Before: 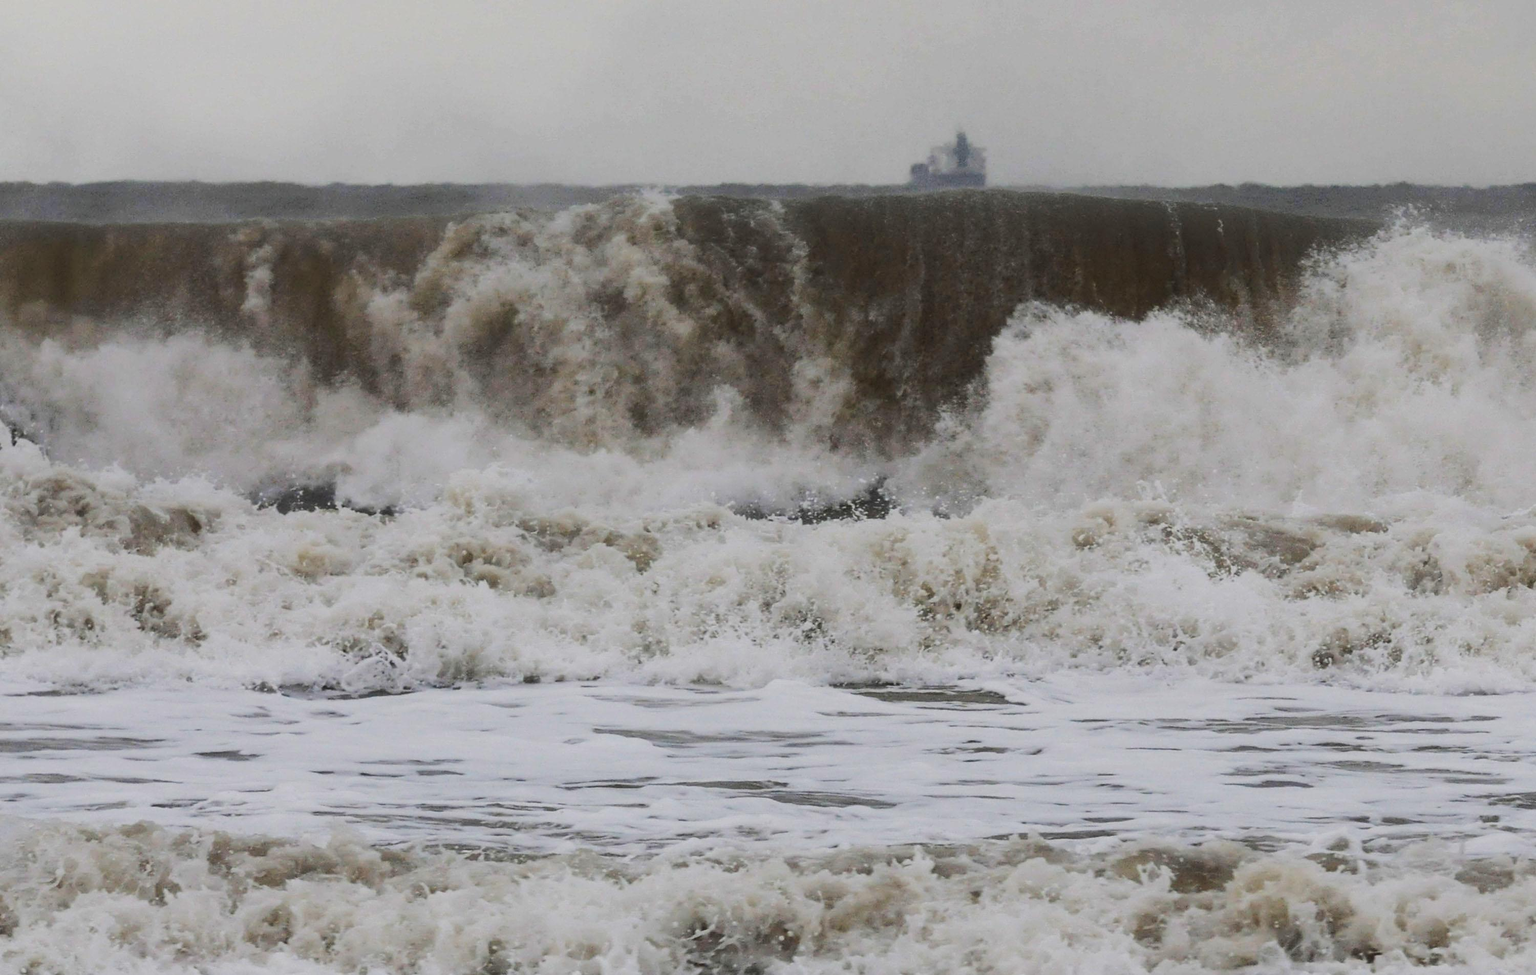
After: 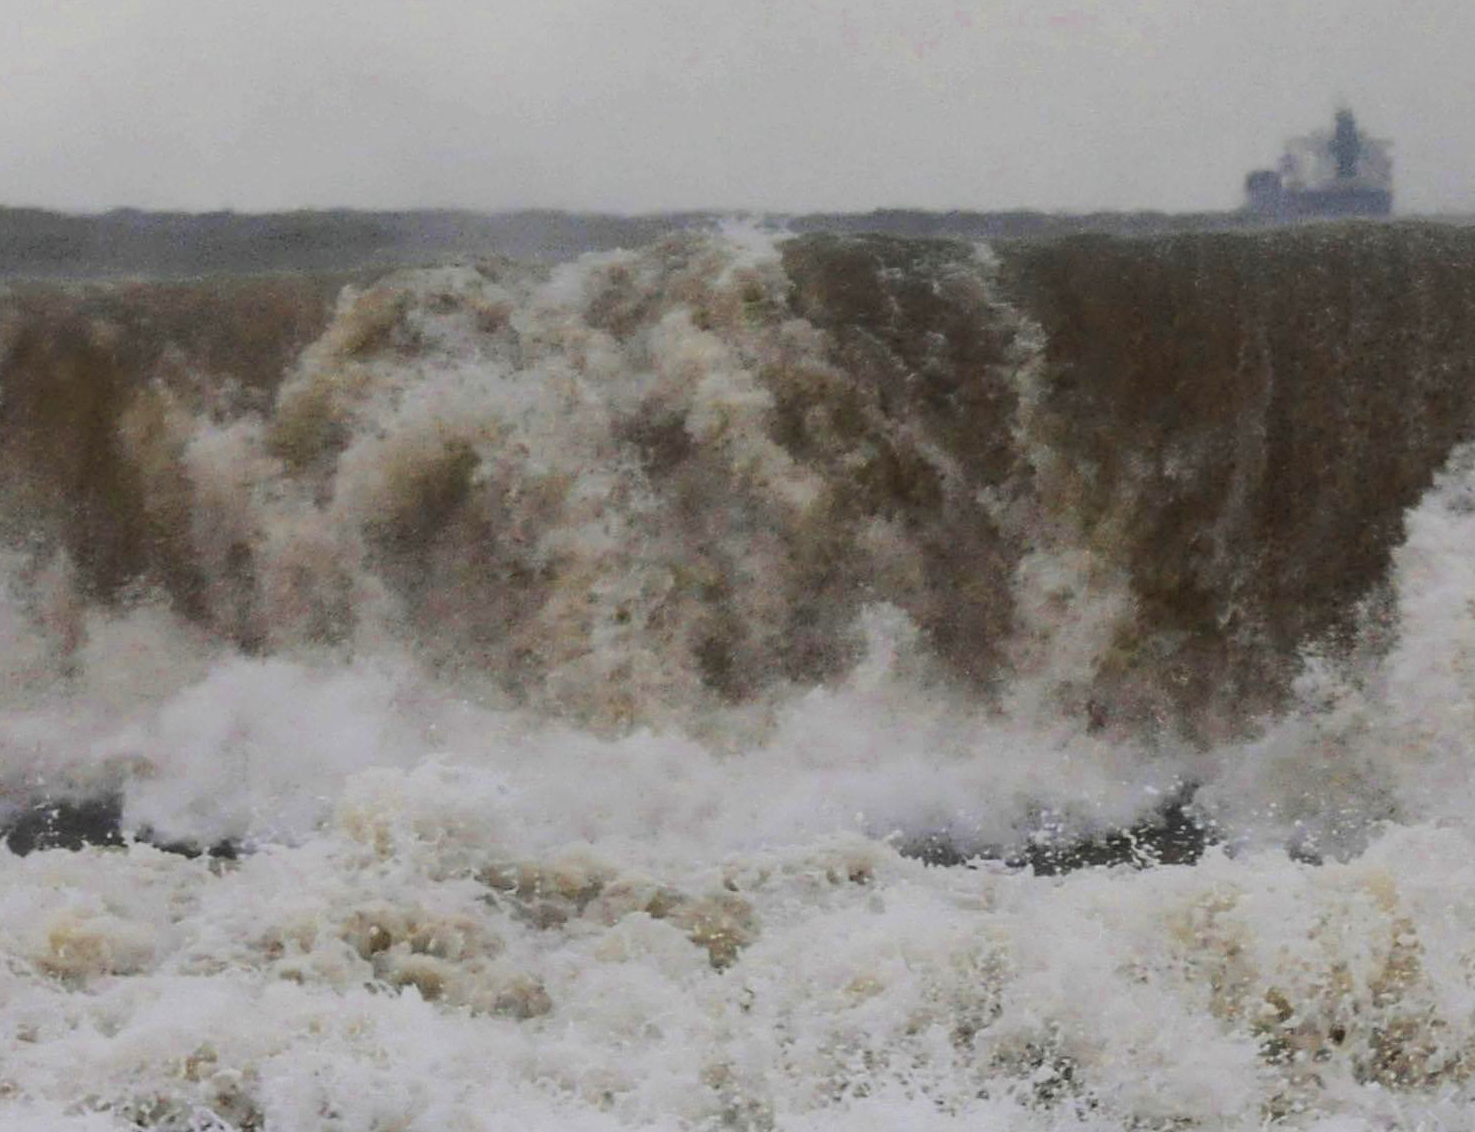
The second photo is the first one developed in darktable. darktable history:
crop: left 17.78%, top 7.861%, right 33.035%, bottom 32.668%
color zones: curves: ch0 [(0.004, 0.305) (0.261, 0.623) (0.389, 0.399) (0.708, 0.571) (0.947, 0.34)]; ch1 [(0.025, 0.645) (0.229, 0.584) (0.326, 0.551) (0.484, 0.262) (0.757, 0.643)]
